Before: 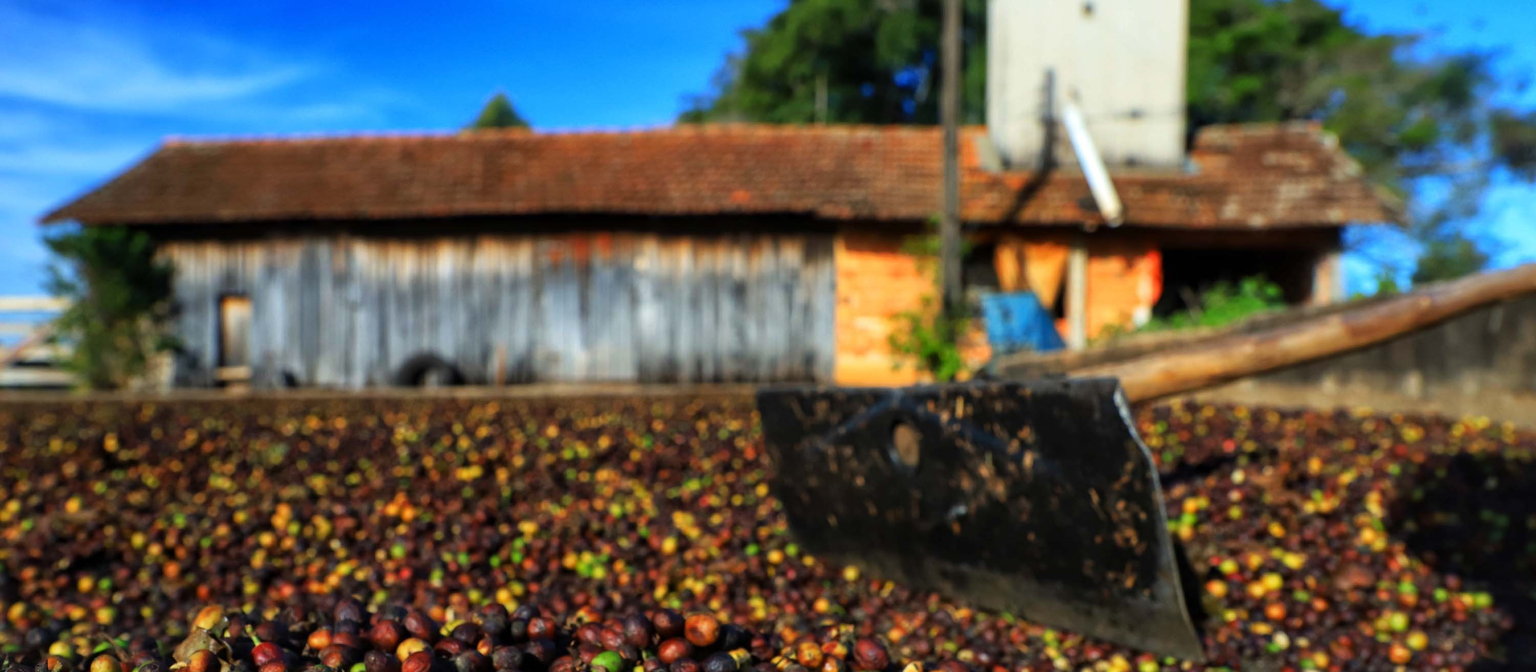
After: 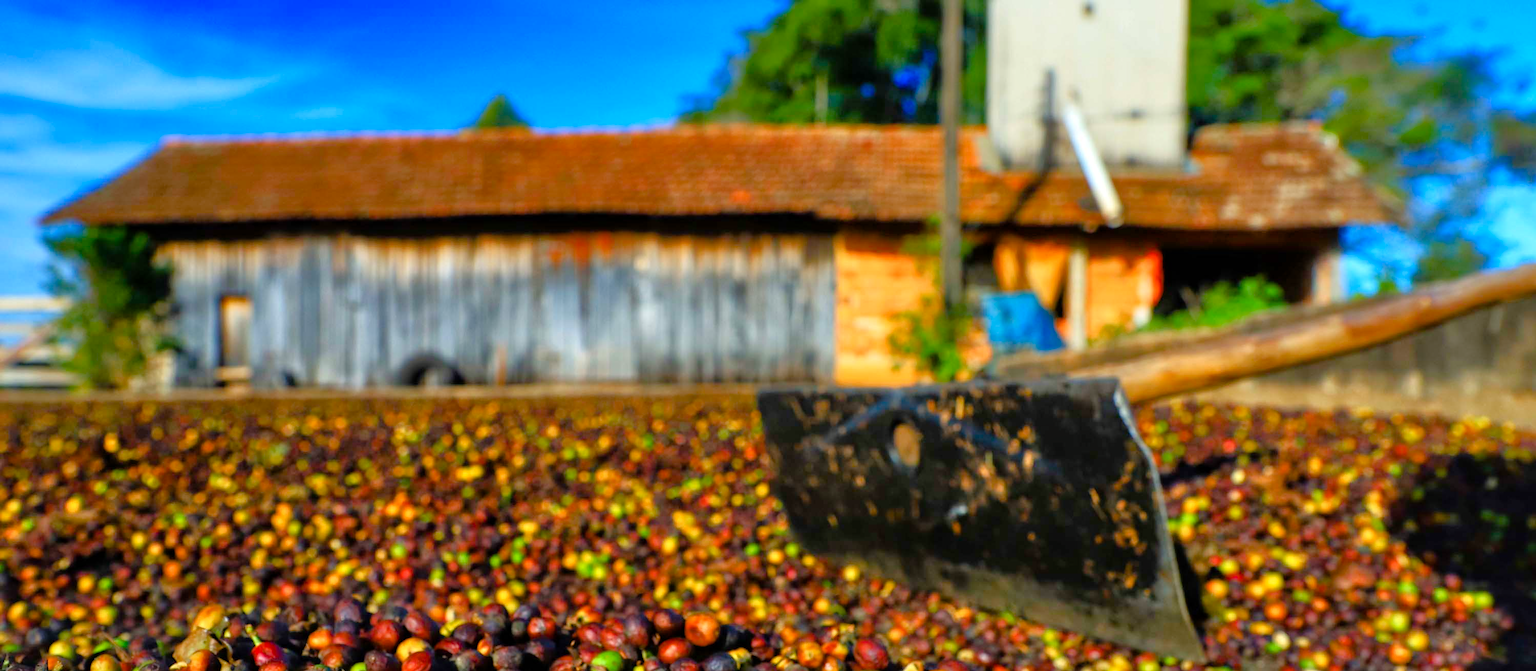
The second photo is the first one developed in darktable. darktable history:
tone equalizer: -7 EV 0.156 EV, -6 EV 0.617 EV, -5 EV 1.18 EV, -4 EV 1.35 EV, -3 EV 1.17 EV, -2 EV 0.6 EV, -1 EV 0.154 EV
color balance rgb: shadows lift › chroma 0.902%, shadows lift › hue 114.14°, perceptual saturation grading › global saturation 20%, perceptual saturation grading › highlights -25.389%, perceptual saturation grading › shadows 49.482%, global vibrance 24.675%
